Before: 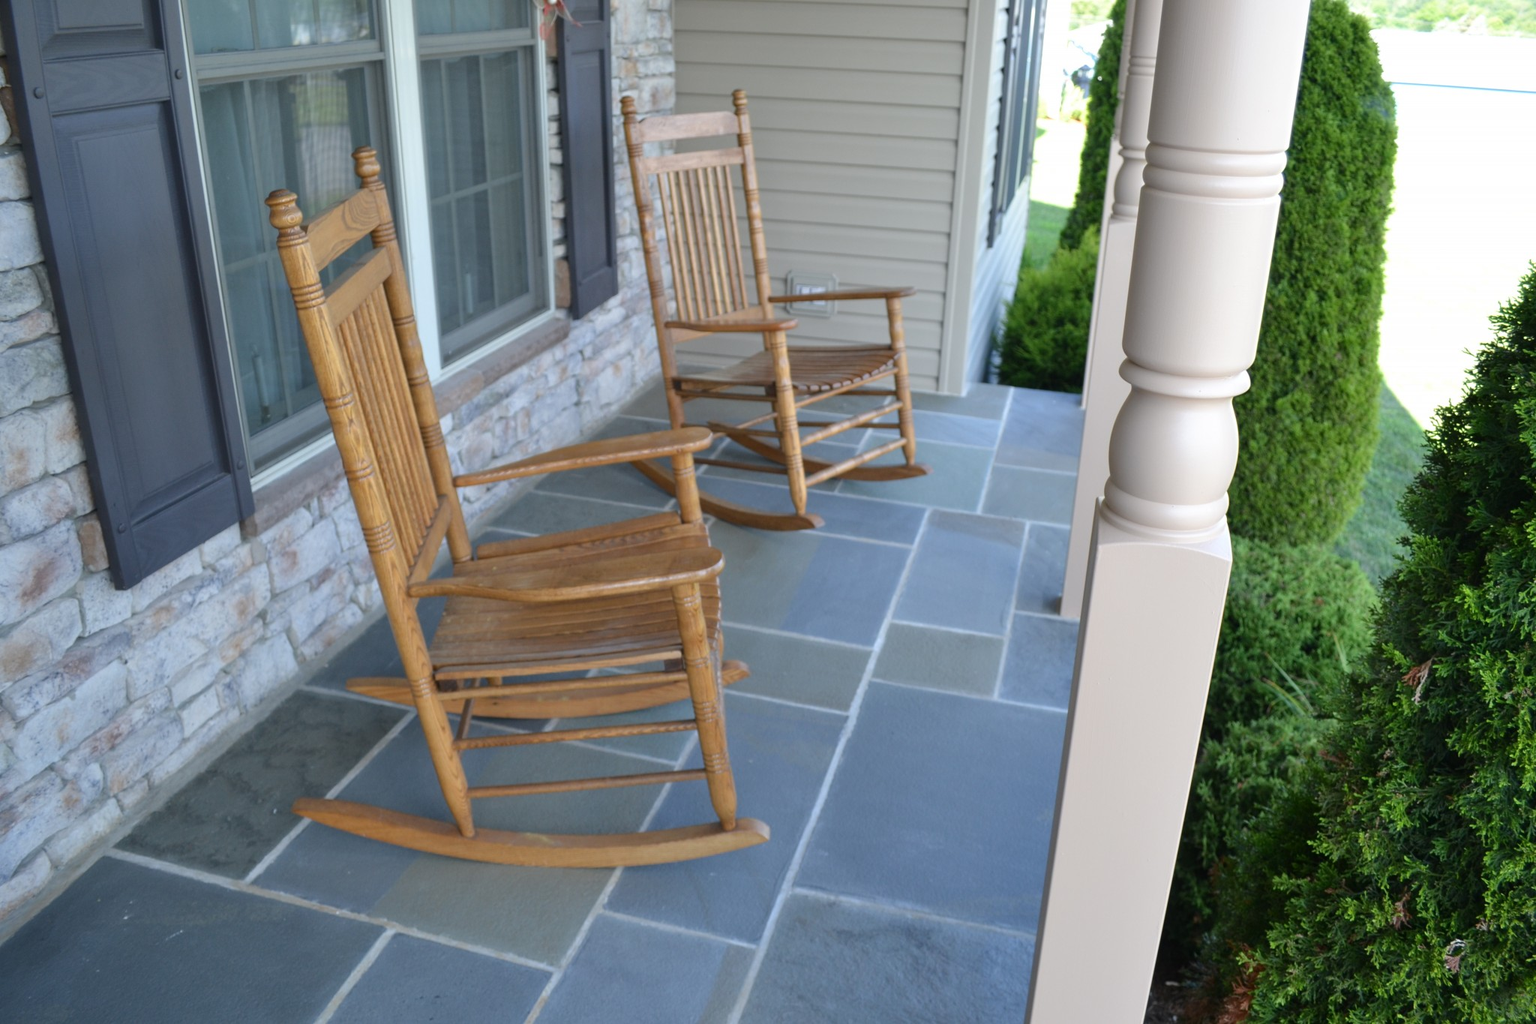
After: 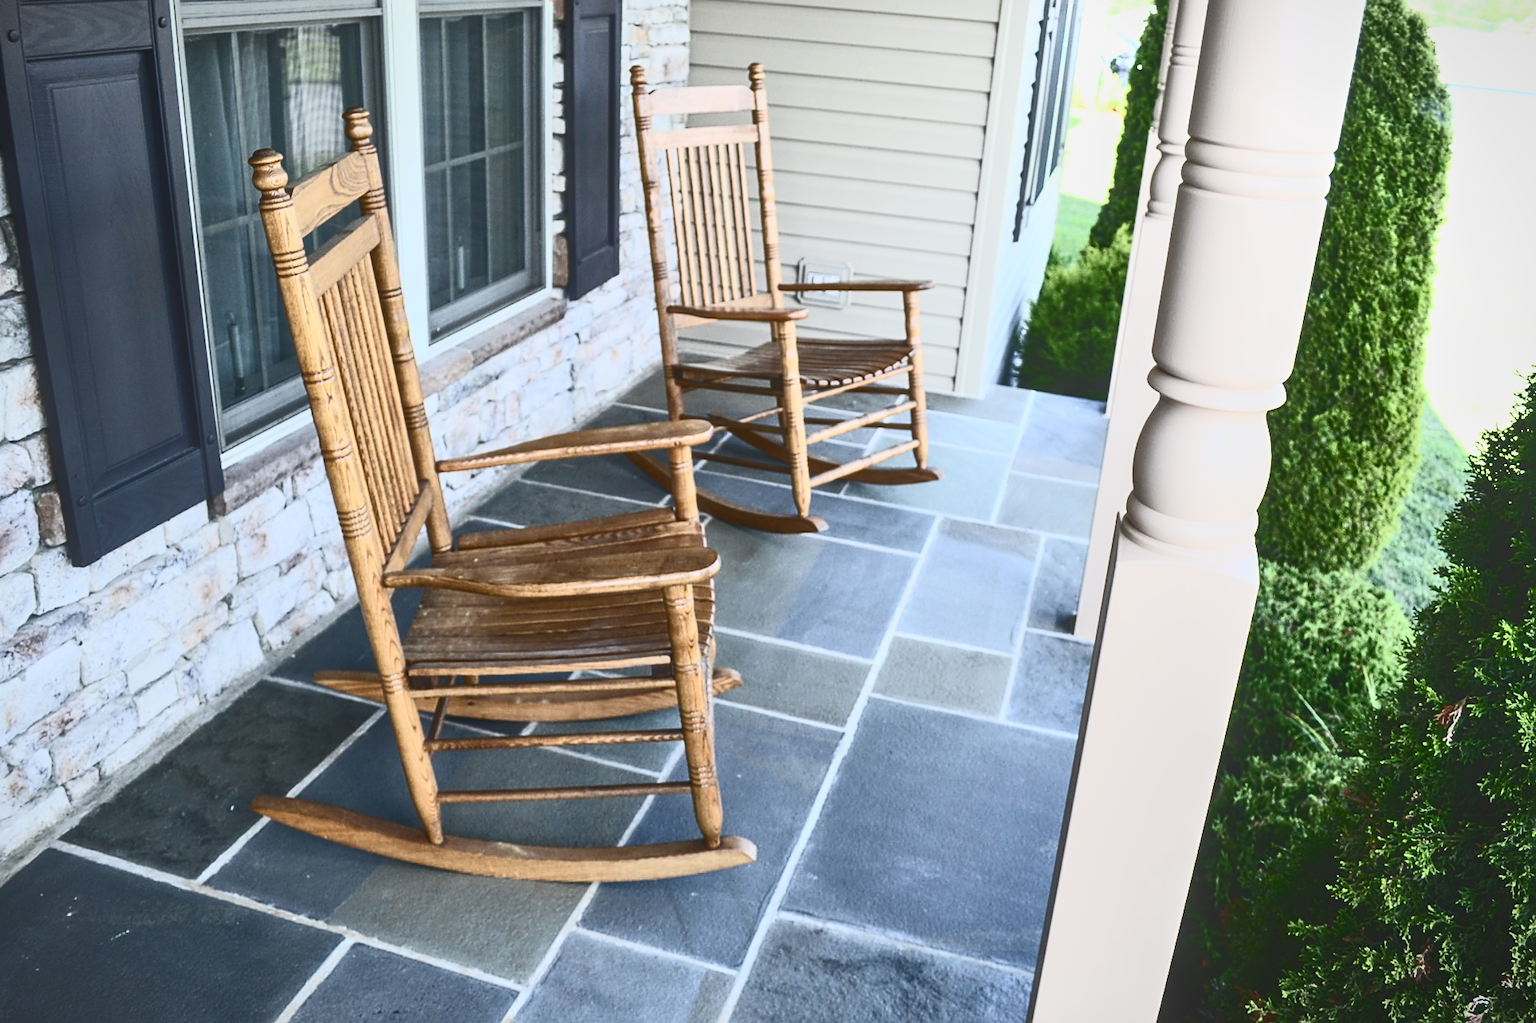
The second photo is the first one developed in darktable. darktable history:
local contrast: highlights 48%, shadows 0%, detail 100%
vignetting: fall-off start 100%, brightness -0.282, width/height ratio 1.31
crop and rotate: angle -2.38°
sharpen: on, module defaults
exposure: black level correction 0.001, exposure -0.125 EV, compensate exposure bias true, compensate highlight preservation false
white balance: red 1, blue 1
contrast brightness saturation: contrast 0.93, brightness 0.2
